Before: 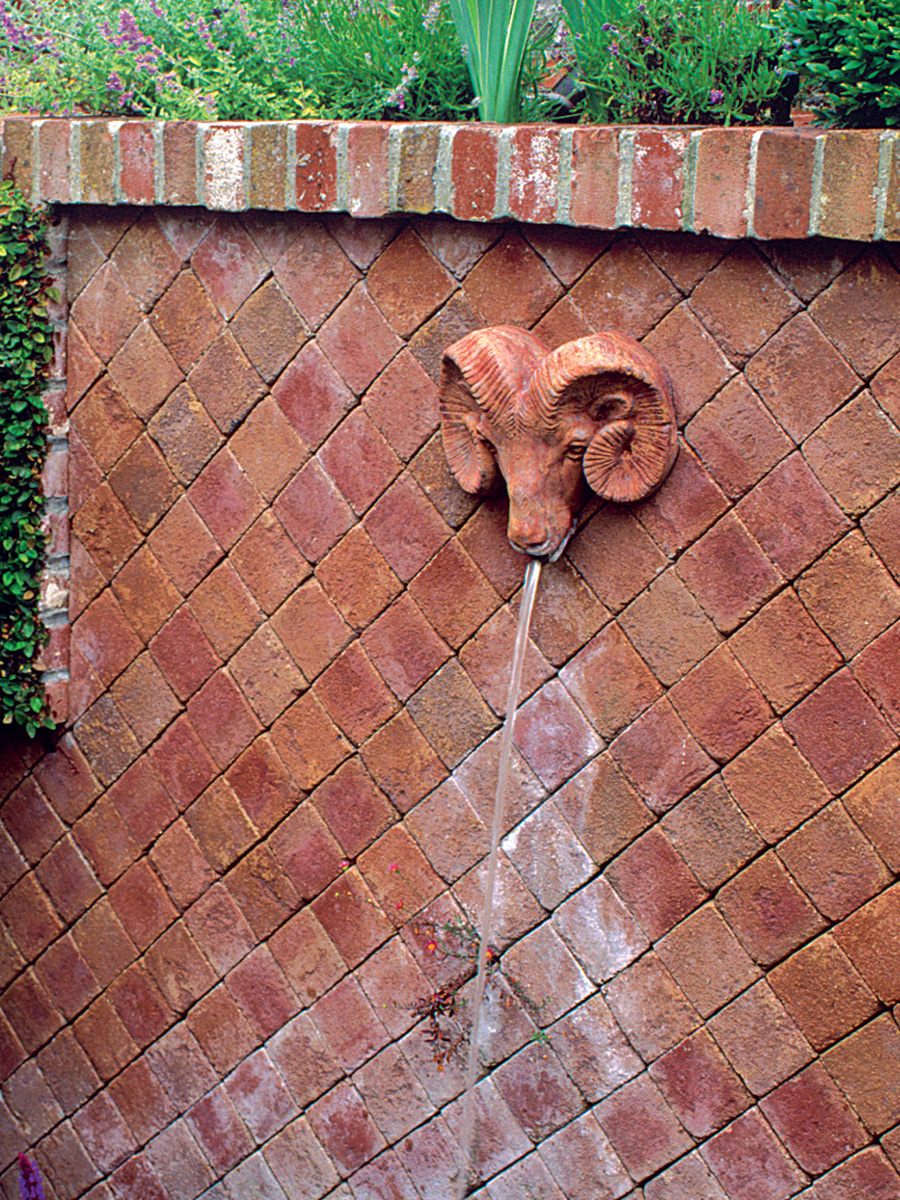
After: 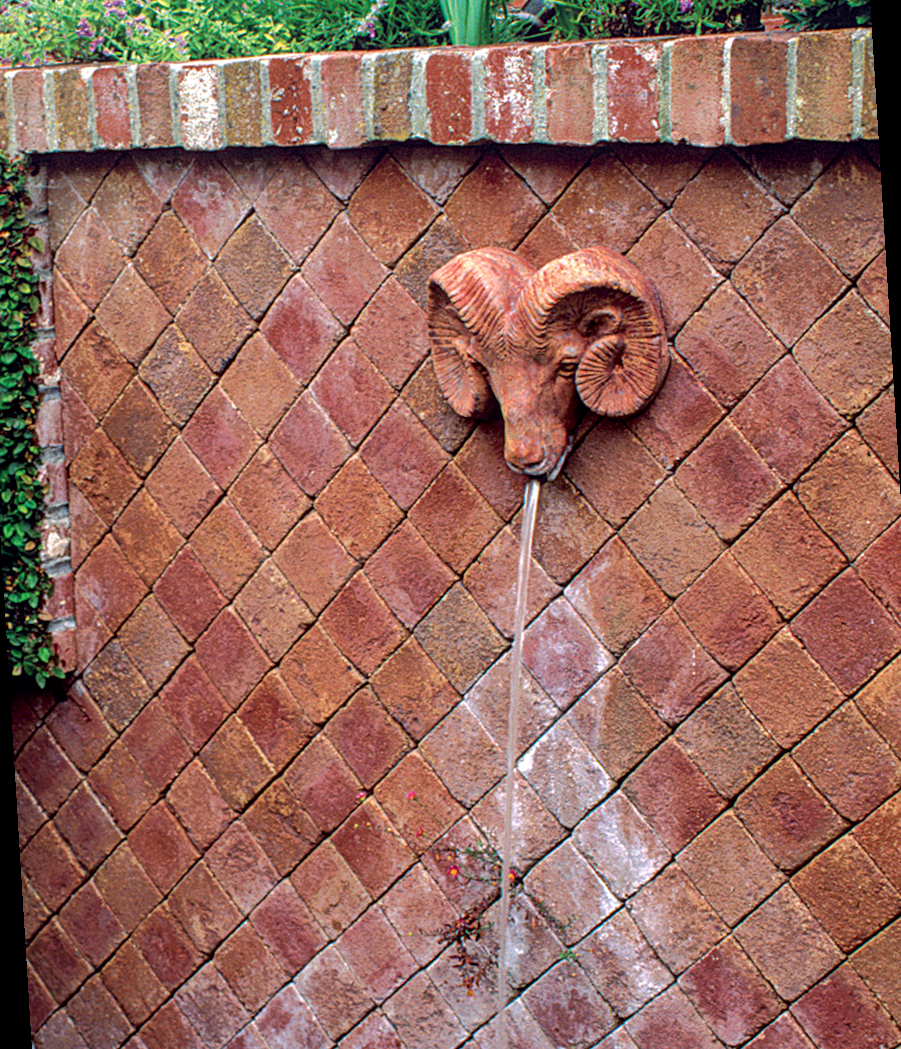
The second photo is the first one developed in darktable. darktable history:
local contrast: on, module defaults
rotate and perspective: rotation -3.52°, crop left 0.036, crop right 0.964, crop top 0.081, crop bottom 0.919
